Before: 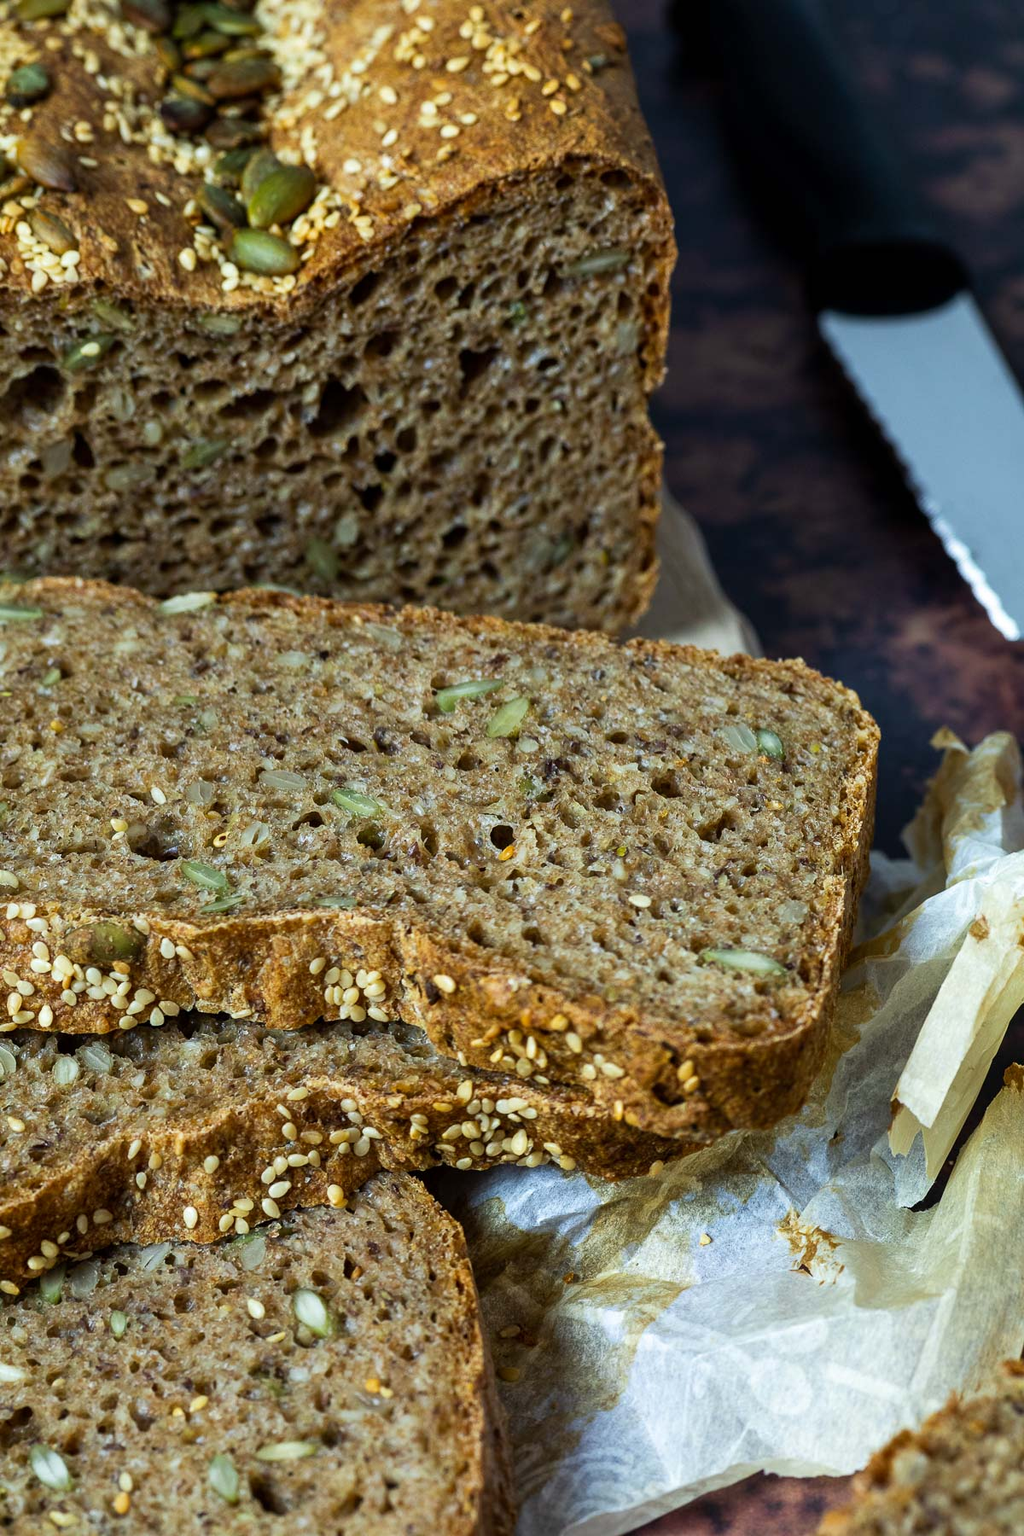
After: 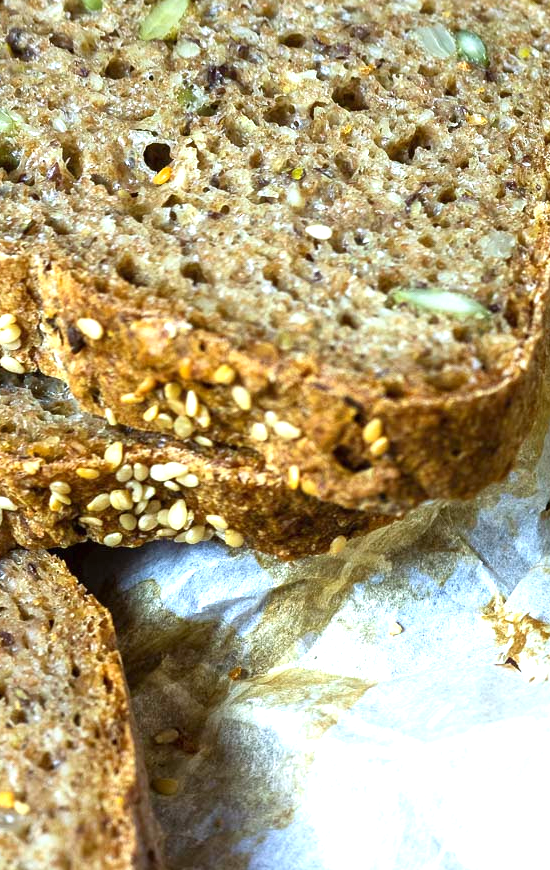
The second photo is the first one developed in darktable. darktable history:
exposure: black level correction 0, exposure 0.9 EV, compensate highlight preservation false
crop: left 35.976%, top 45.819%, right 18.162%, bottom 5.807%
white balance: red 0.976, blue 1.04
